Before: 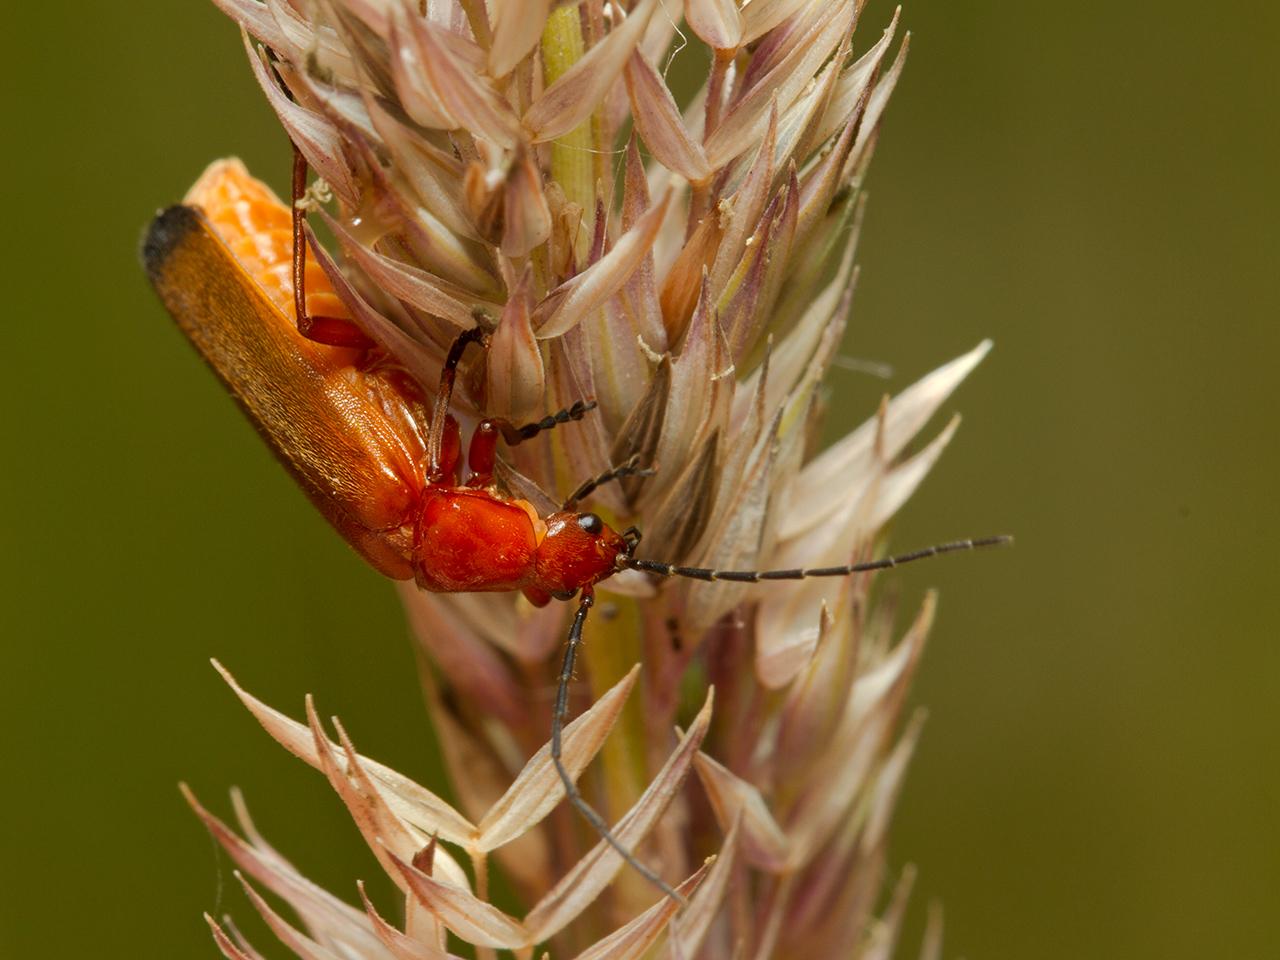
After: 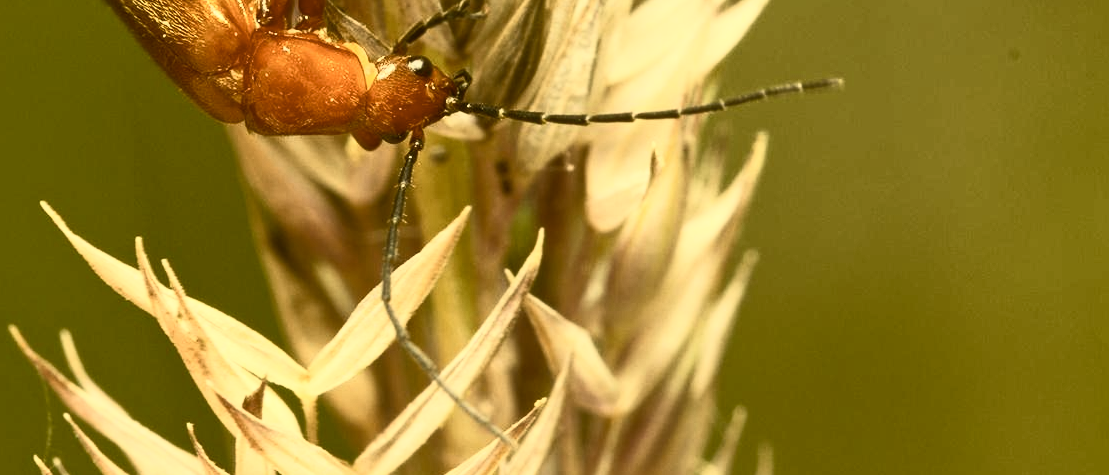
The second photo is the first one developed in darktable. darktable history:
contrast brightness saturation: contrast 0.588, brightness 0.578, saturation -0.347
color correction: highlights a* 0.128, highlights b* 29.13, shadows a* -0.252, shadows b* 20.92
tone curve: curves: ch0 [(0, 0) (0.003, 0.003) (0.011, 0.011) (0.025, 0.024) (0.044, 0.044) (0.069, 0.068) (0.1, 0.098) (0.136, 0.133) (0.177, 0.174) (0.224, 0.22) (0.277, 0.272) (0.335, 0.329) (0.399, 0.392) (0.468, 0.46) (0.543, 0.546) (0.623, 0.626) (0.709, 0.711) (0.801, 0.802) (0.898, 0.898) (1, 1)], color space Lab, independent channels
crop and rotate: left 13.286%, top 47.629%, bottom 2.848%
